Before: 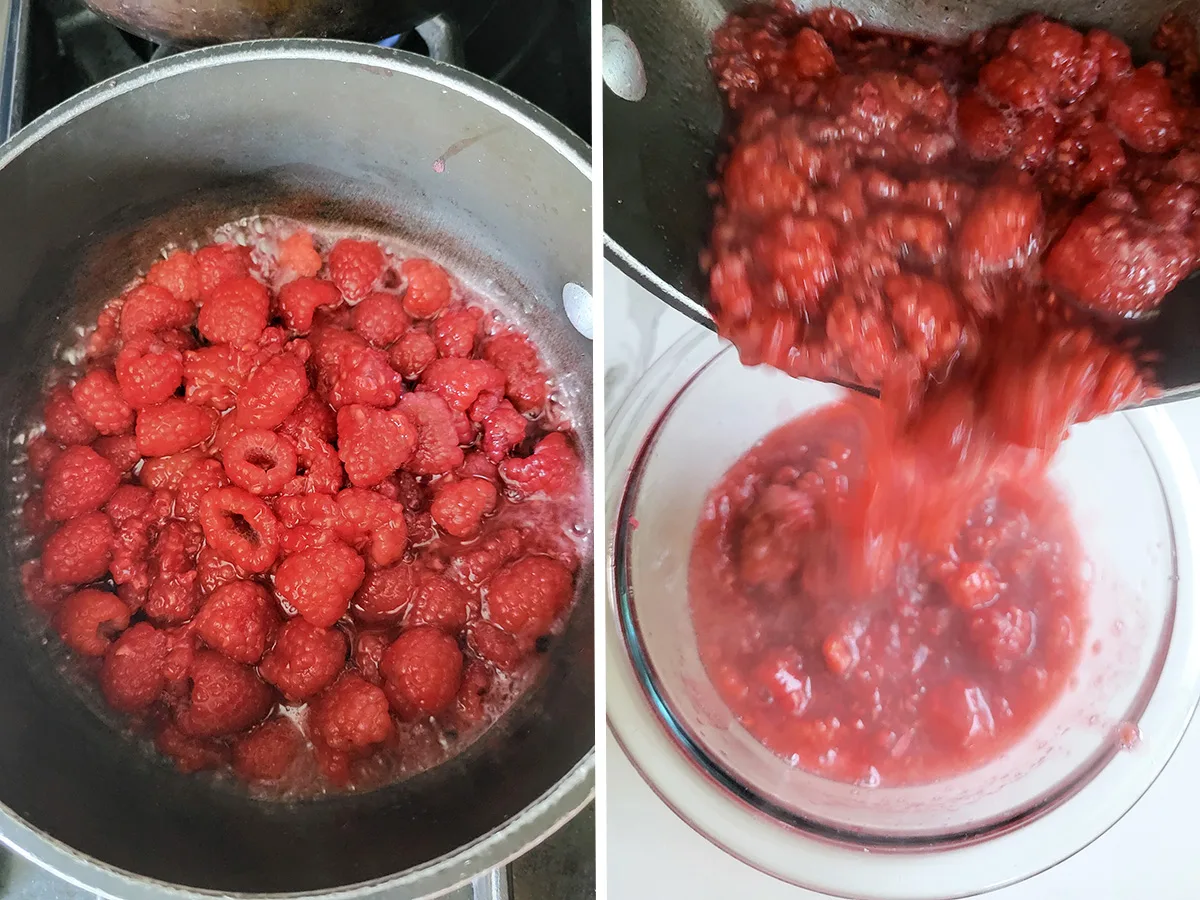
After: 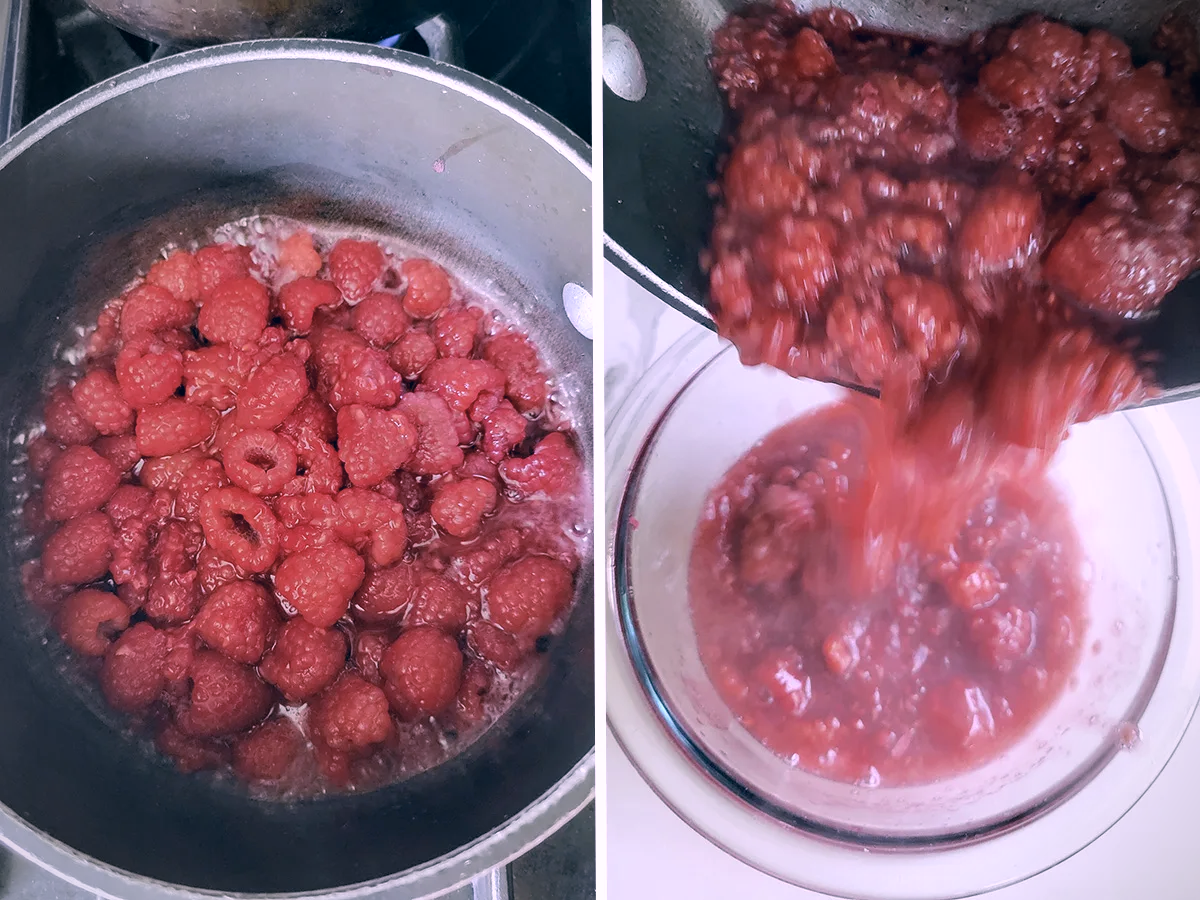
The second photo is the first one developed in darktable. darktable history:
white balance: red 0.948, green 1.02, blue 1.176
color correction: highlights a* 14.46, highlights b* 5.85, shadows a* -5.53, shadows b* -15.24, saturation 0.85
vignetting: fall-off radius 60.92%
